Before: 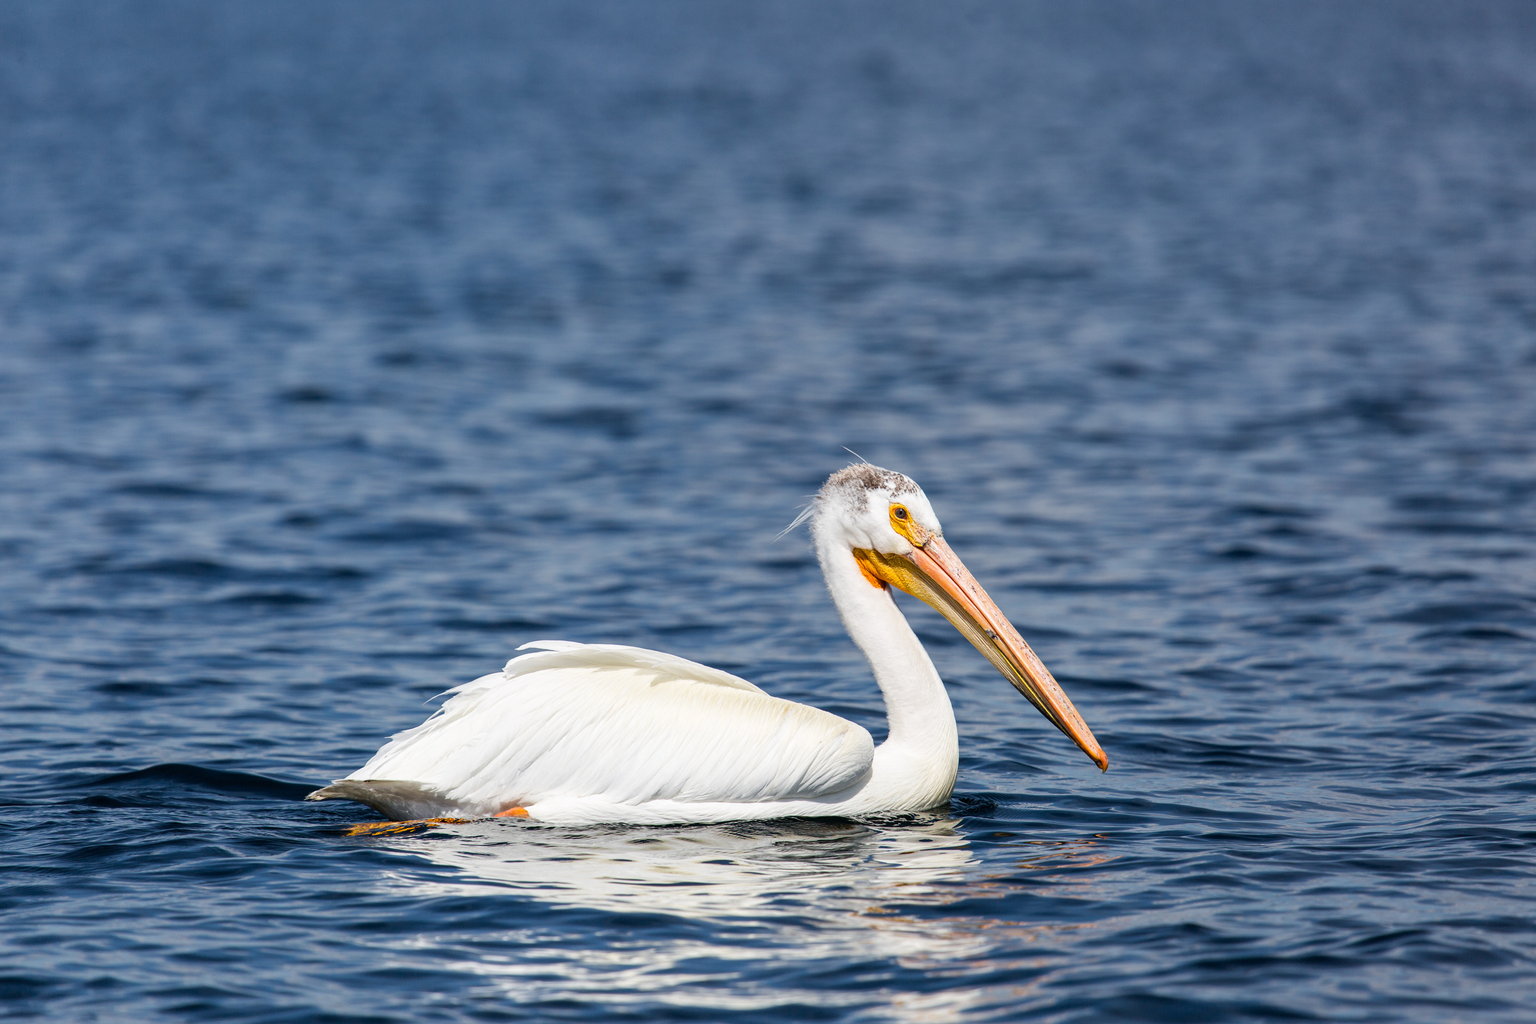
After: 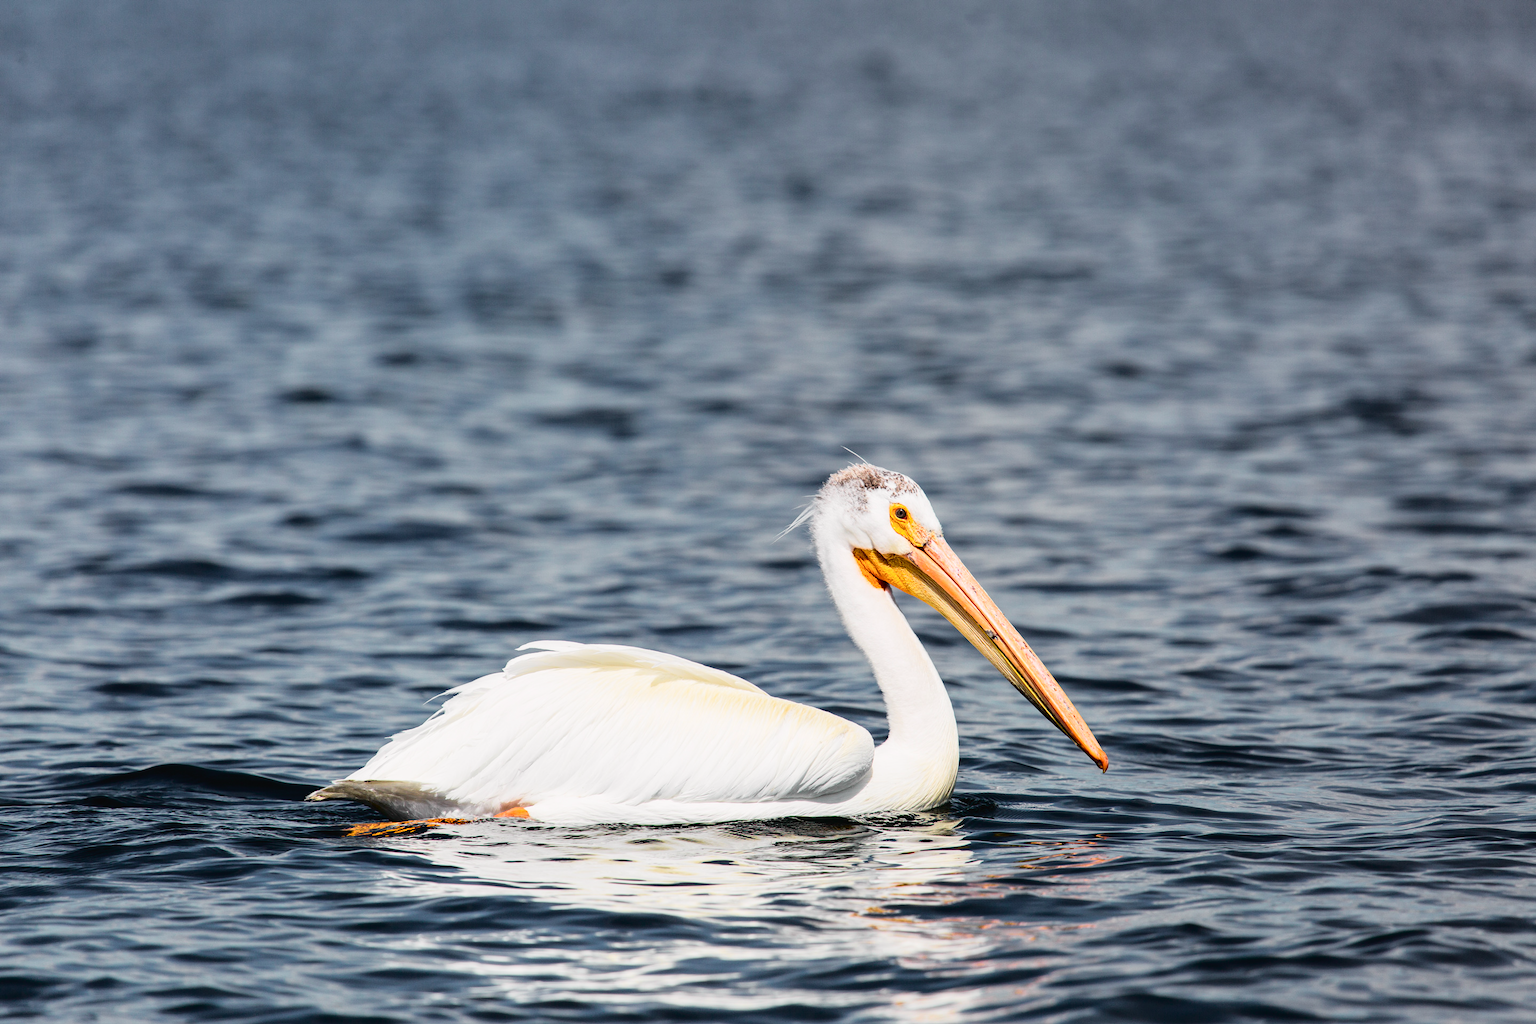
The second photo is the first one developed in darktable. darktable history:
tone curve: curves: ch0 [(0, 0.014) (0.17, 0.099) (0.392, 0.438) (0.725, 0.828) (0.872, 0.918) (1, 0.981)]; ch1 [(0, 0) (0.402, 0.36) (0.489, 0.491) (0.5, 0.503) (0.515, 0.52) (0.545, 0.574) (0.615, 0.662) (0.701, 0.725) (1, 1)]; ch2 [(0, 0) (0.42, 0.458) (0.485, 0.499) (0.503, 0.503) (0.531, 0.542) (0.561, 0.594) (0.644, 0.694) (0.717, 0.753) (1, 0.991)], color space Lab, independent channels
